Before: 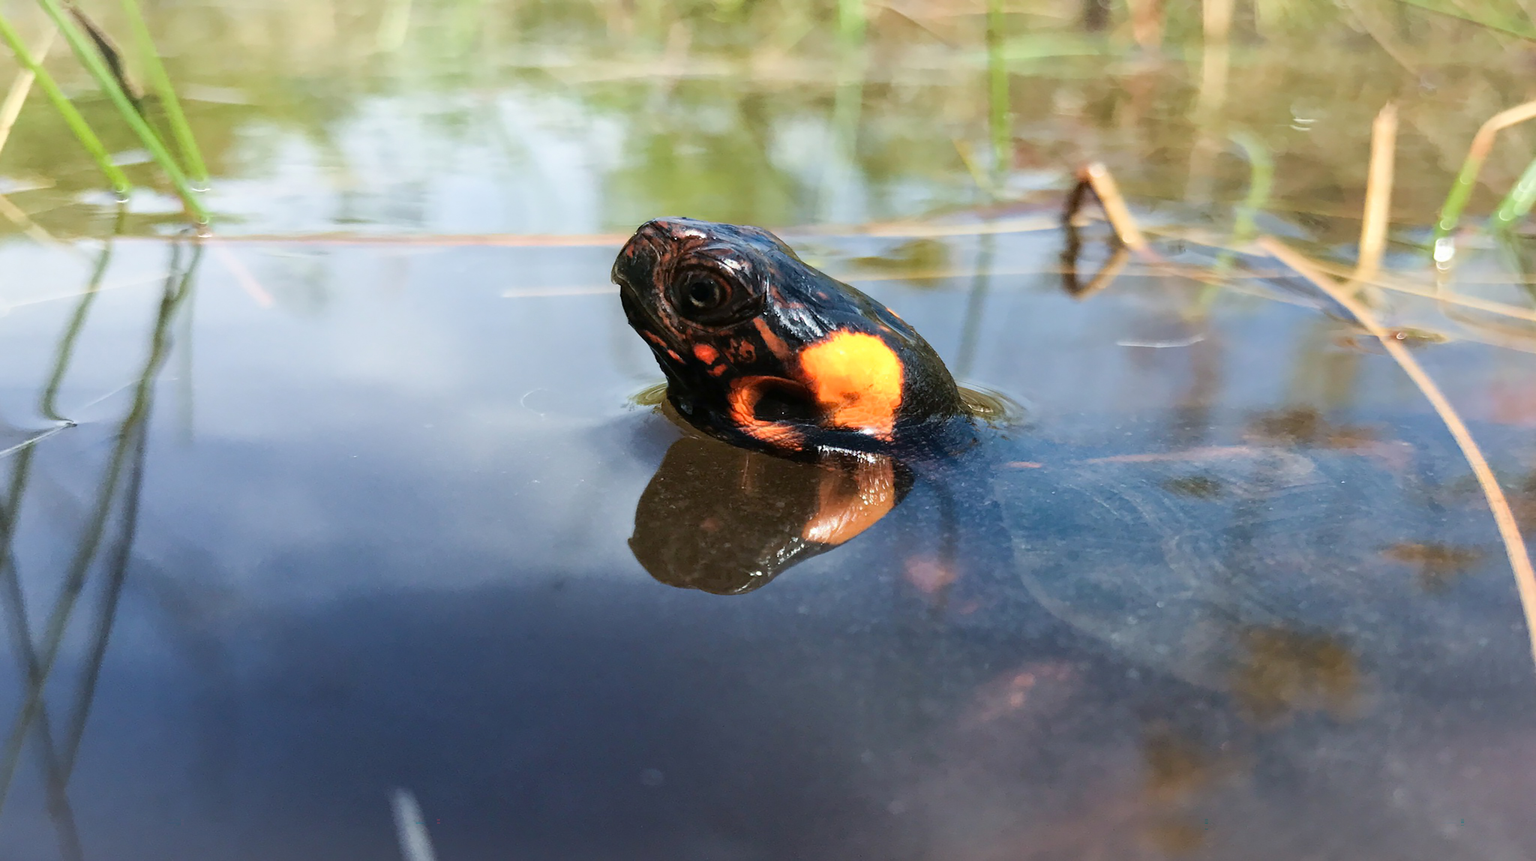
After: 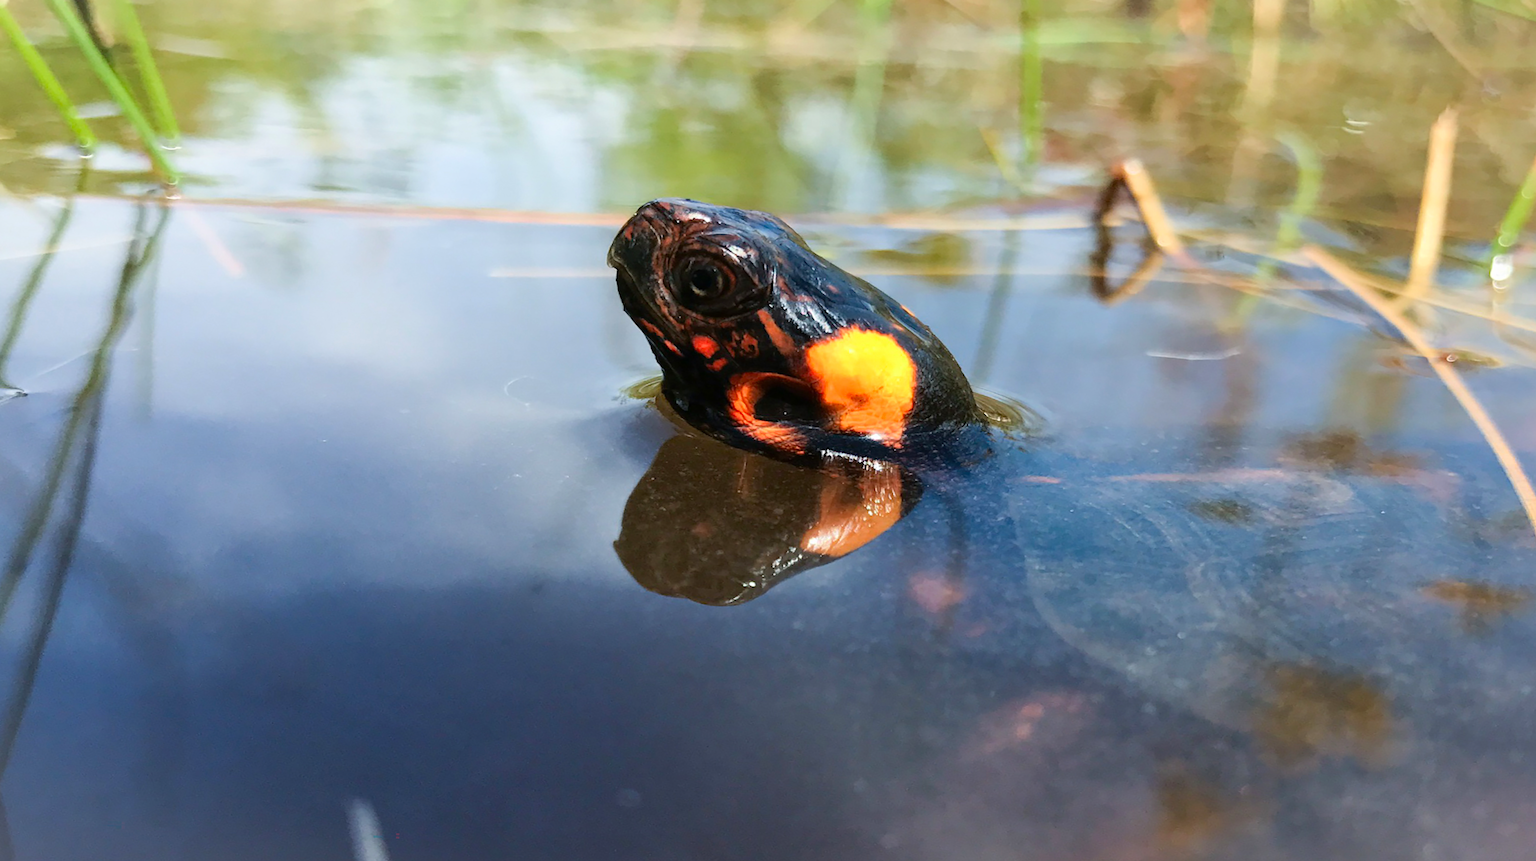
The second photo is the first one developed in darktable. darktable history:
crop and rotate: angle -2.38°
contrast brightness saturation: contrast 0.04, saturation 0.16
